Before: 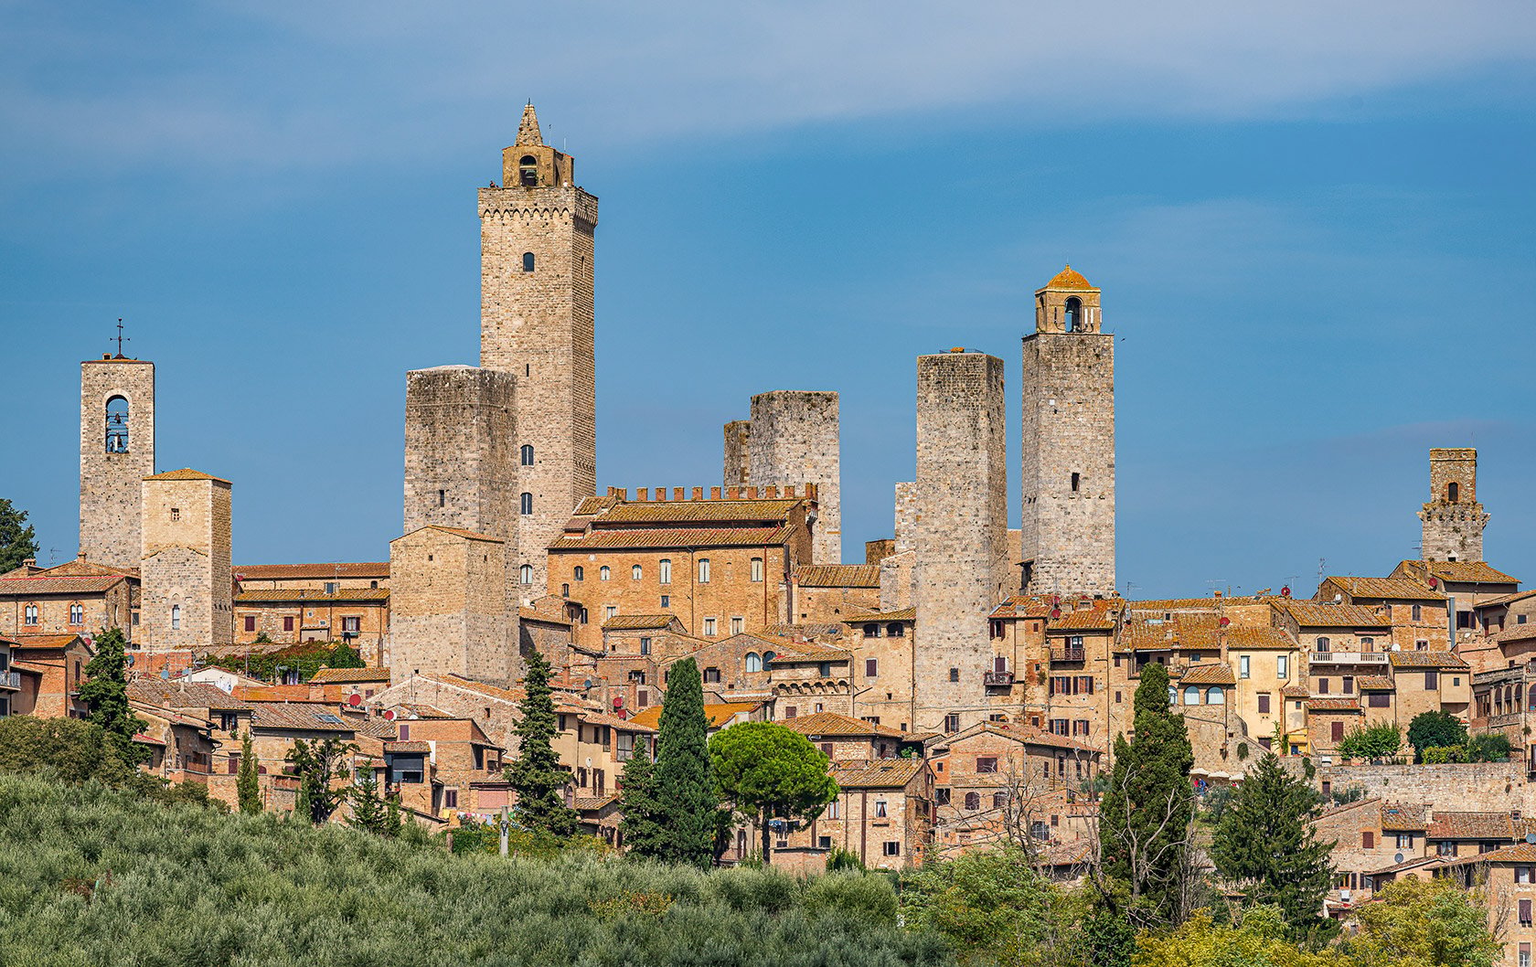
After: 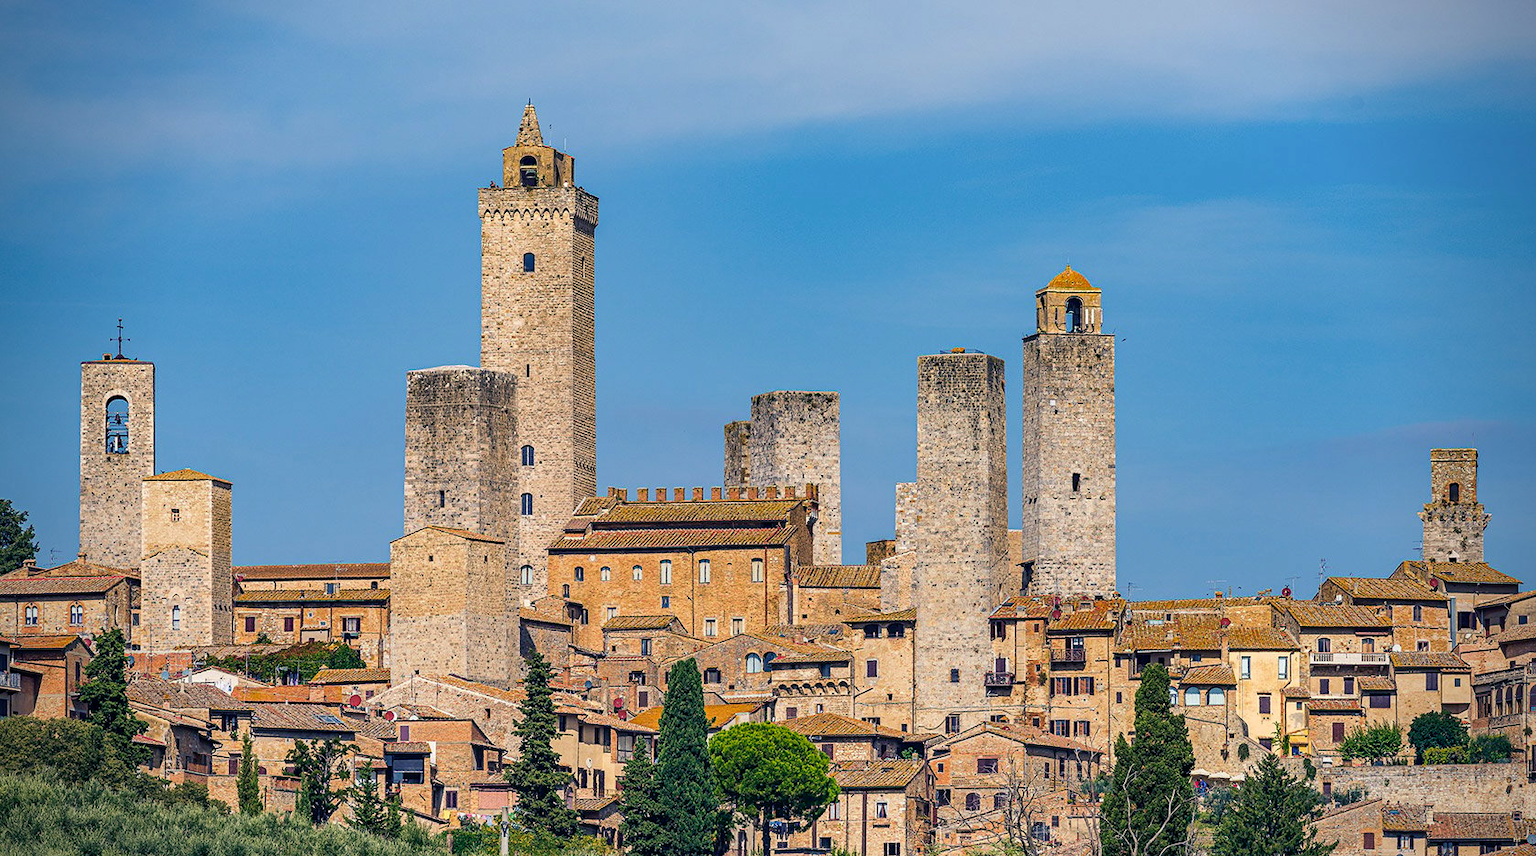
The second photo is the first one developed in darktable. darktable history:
vignetting: brightness -0.559, saturation 0.002, unbound false
color balance rgb: shadows lift › luminance -41.094%, shadows lift › chroma 14.025%, shadows lift › hue 261.11°, perceptual saturation grading › global saturation 0.626%, global vibrance 20%
crop and rotate: top 0%, bottom 11.47%
